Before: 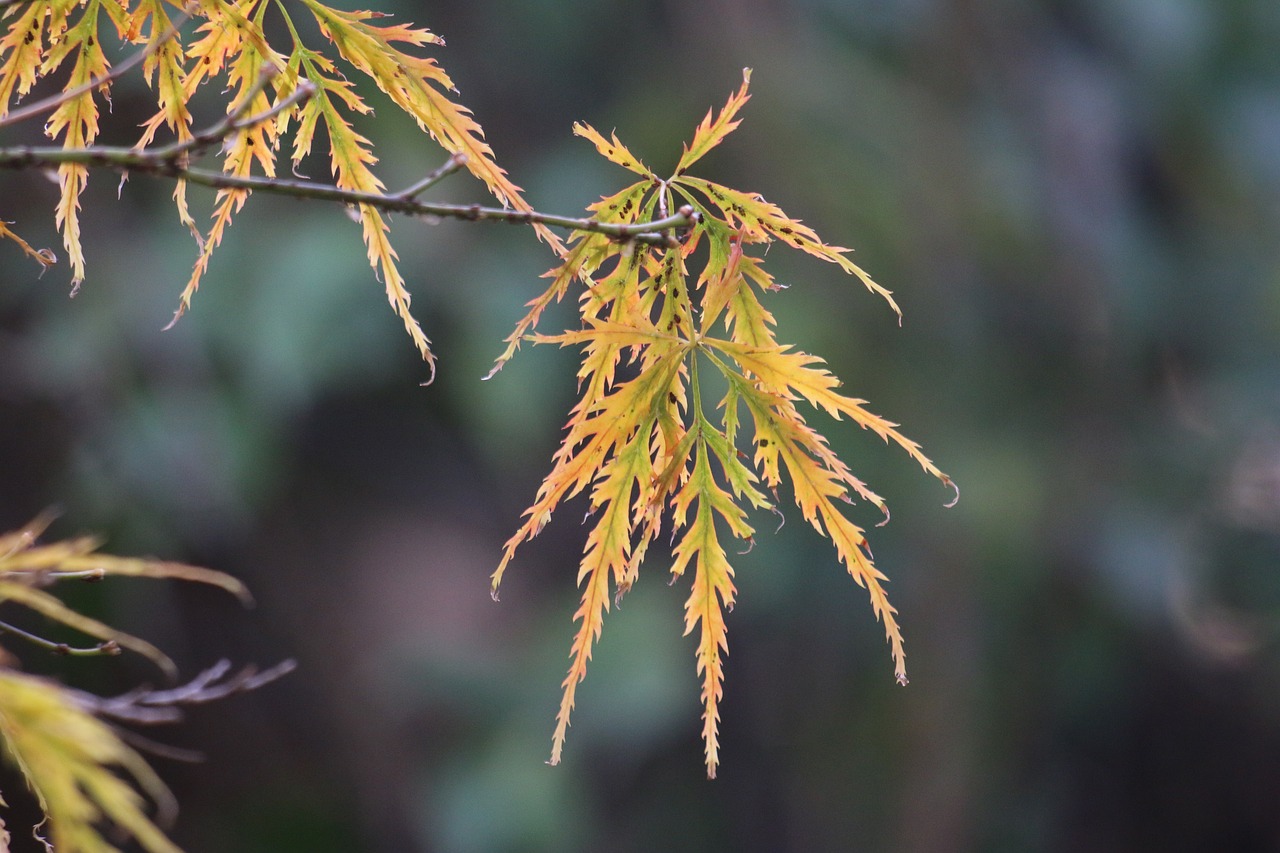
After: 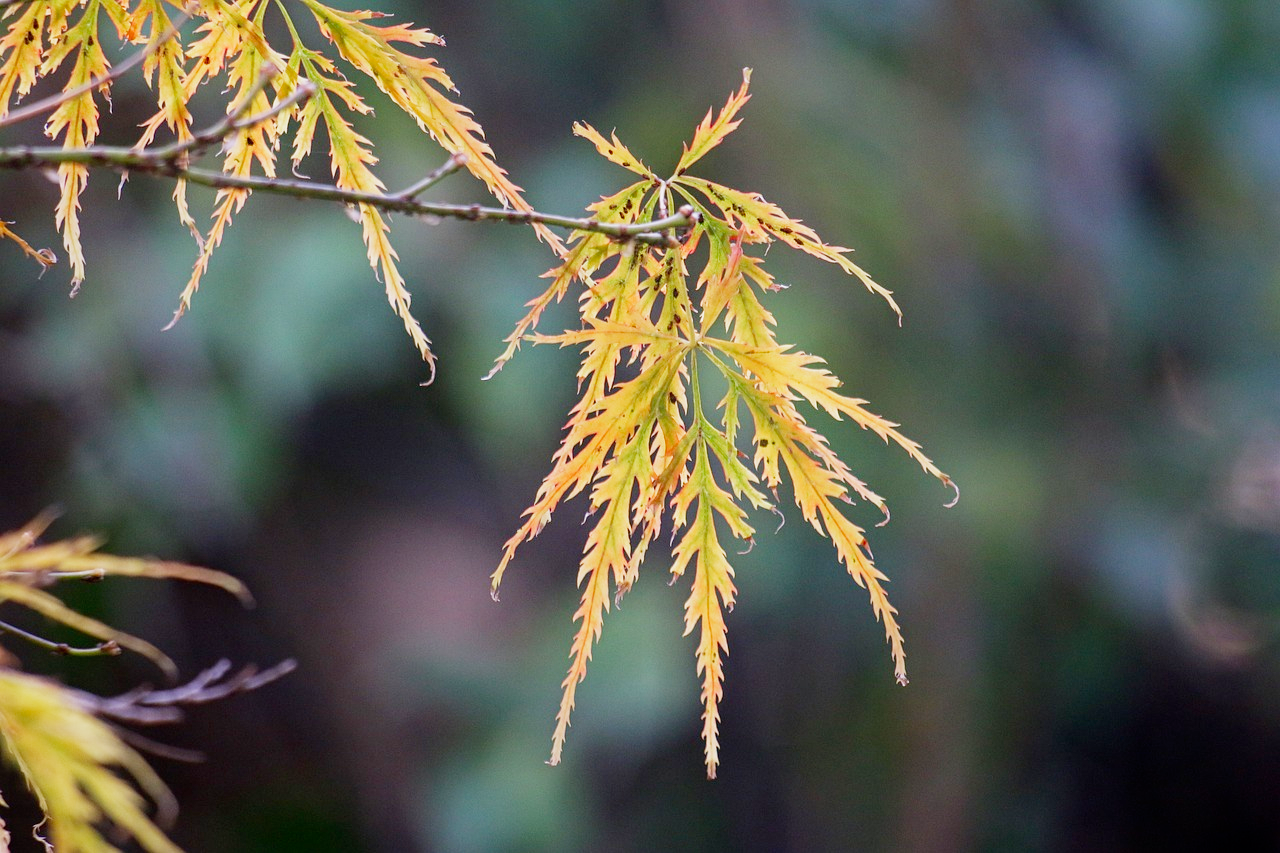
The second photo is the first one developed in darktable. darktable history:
filmic rgb: middle gray luminance 12.74%, black relative exposure -10.13 EV, white relative exposure 3.47 EV, threshold 6 EV, target black luminance 0%, hardness 5.74, latitude 44.69%, contrast 1.221, highlights saturation mix 5%, shadows ↔ highlights balance 26.78%, add noise in highlights 0, preserve chrominance no, color science v3 (2019), use custom middle-gray values true, iterations of high-quality reconstruction 0, contrast in highlights soft, enable highlight reconstruction true
exposure: black level correction 0.004, exposure 0.014 EV, compensate highlight preservation false
contrast equalizer: y [[0.439, 0.44, 0.442, 0.457, 0.493, 0.498], [0.5 ×6], [0.5 ×6], [0 ×6], [0 ×6]]
